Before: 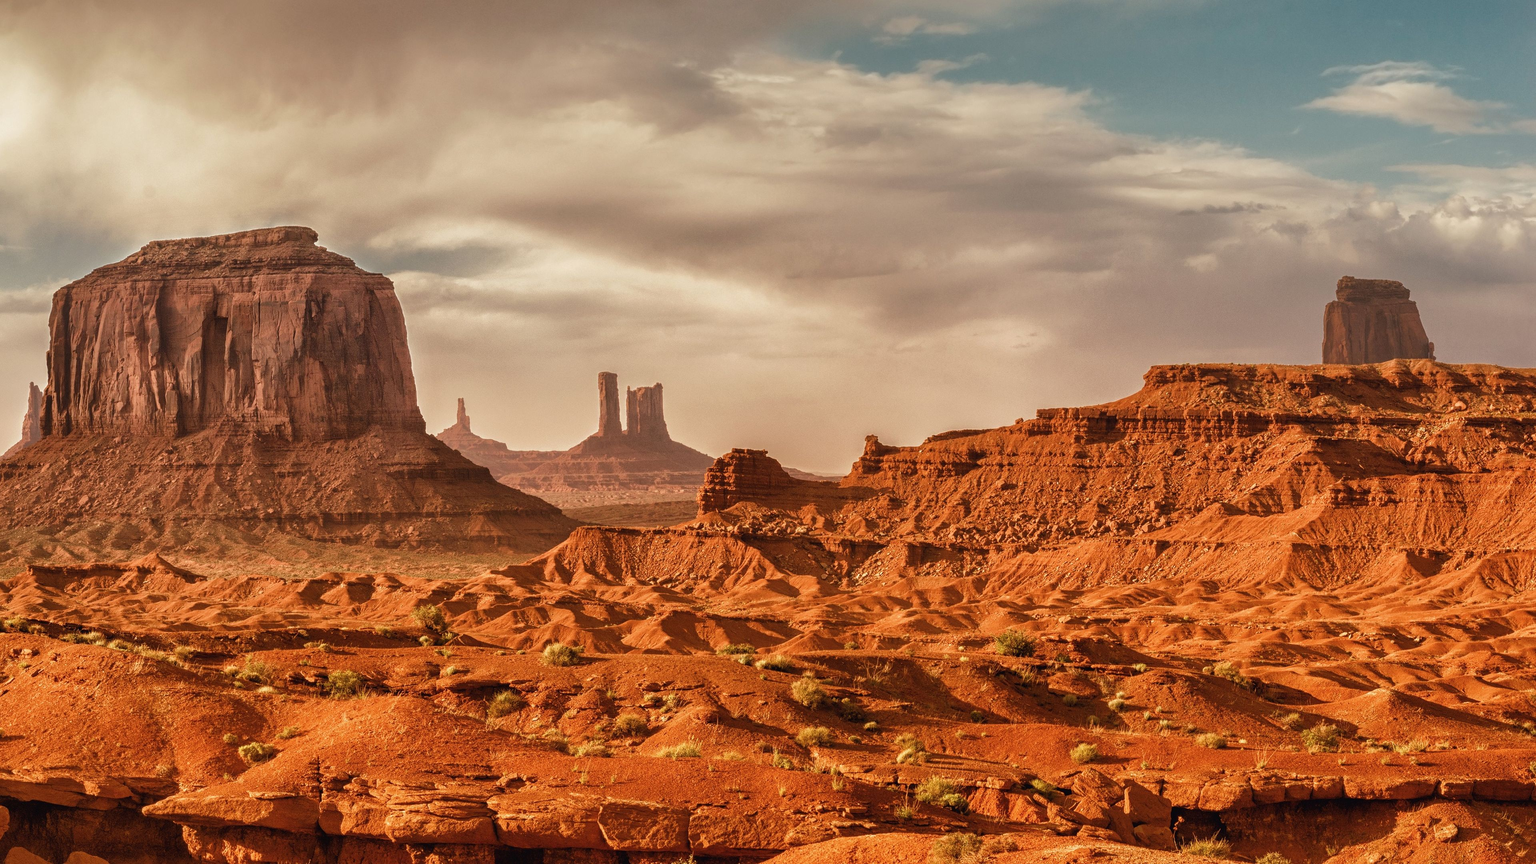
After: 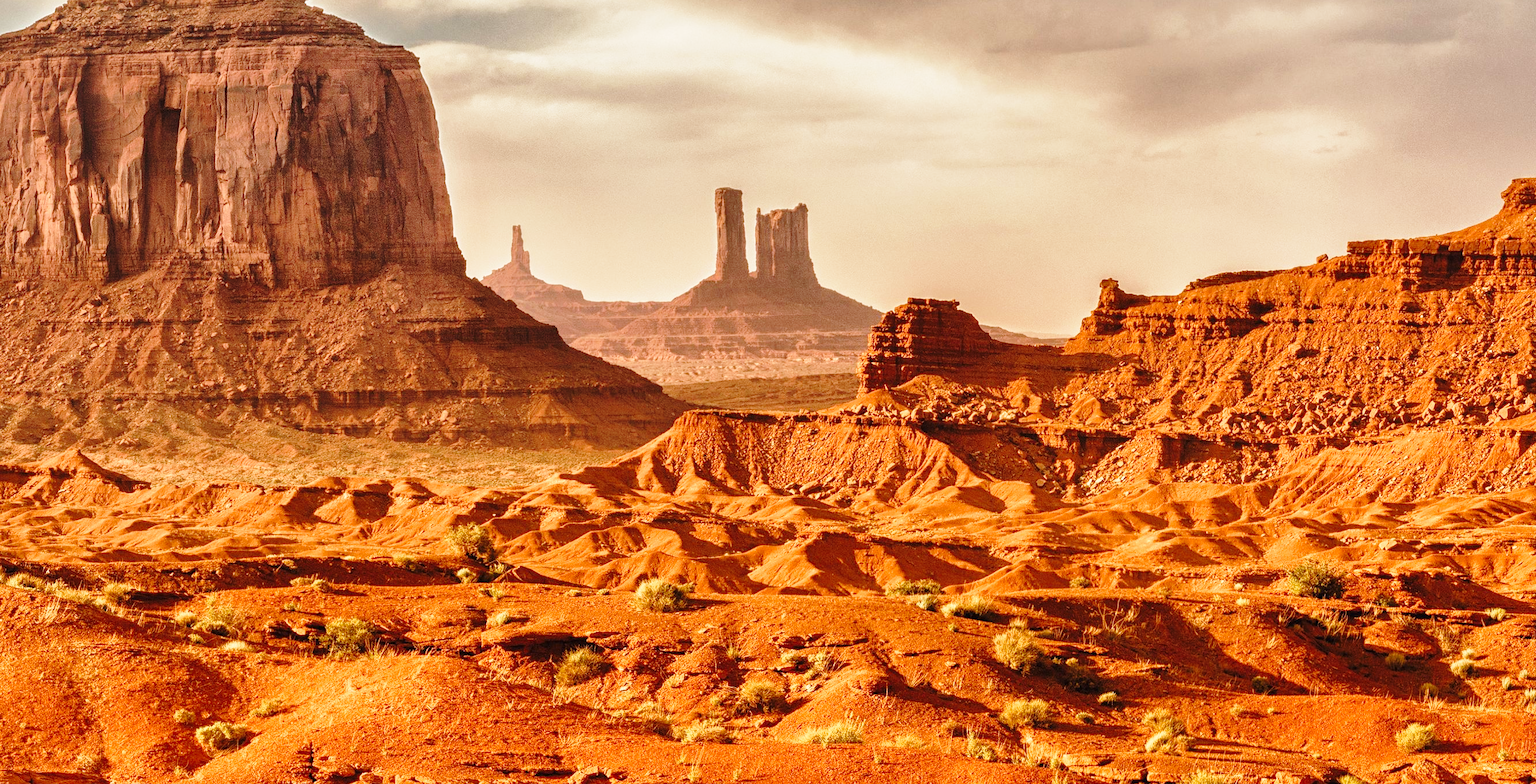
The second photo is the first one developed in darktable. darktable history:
shadows and highlights: shadows 32.13, highlights -31.82, soften with gaussian
base curve: curves: ch0 [(0, 0) (0.028, 0.03) (0.121, 0.232) (0.46, 0.748) (0.859, 0.968) (1, 1)], preserve colors none
crop: left 6.714%, top 28.01%, right 23.943%, bottom 9%
